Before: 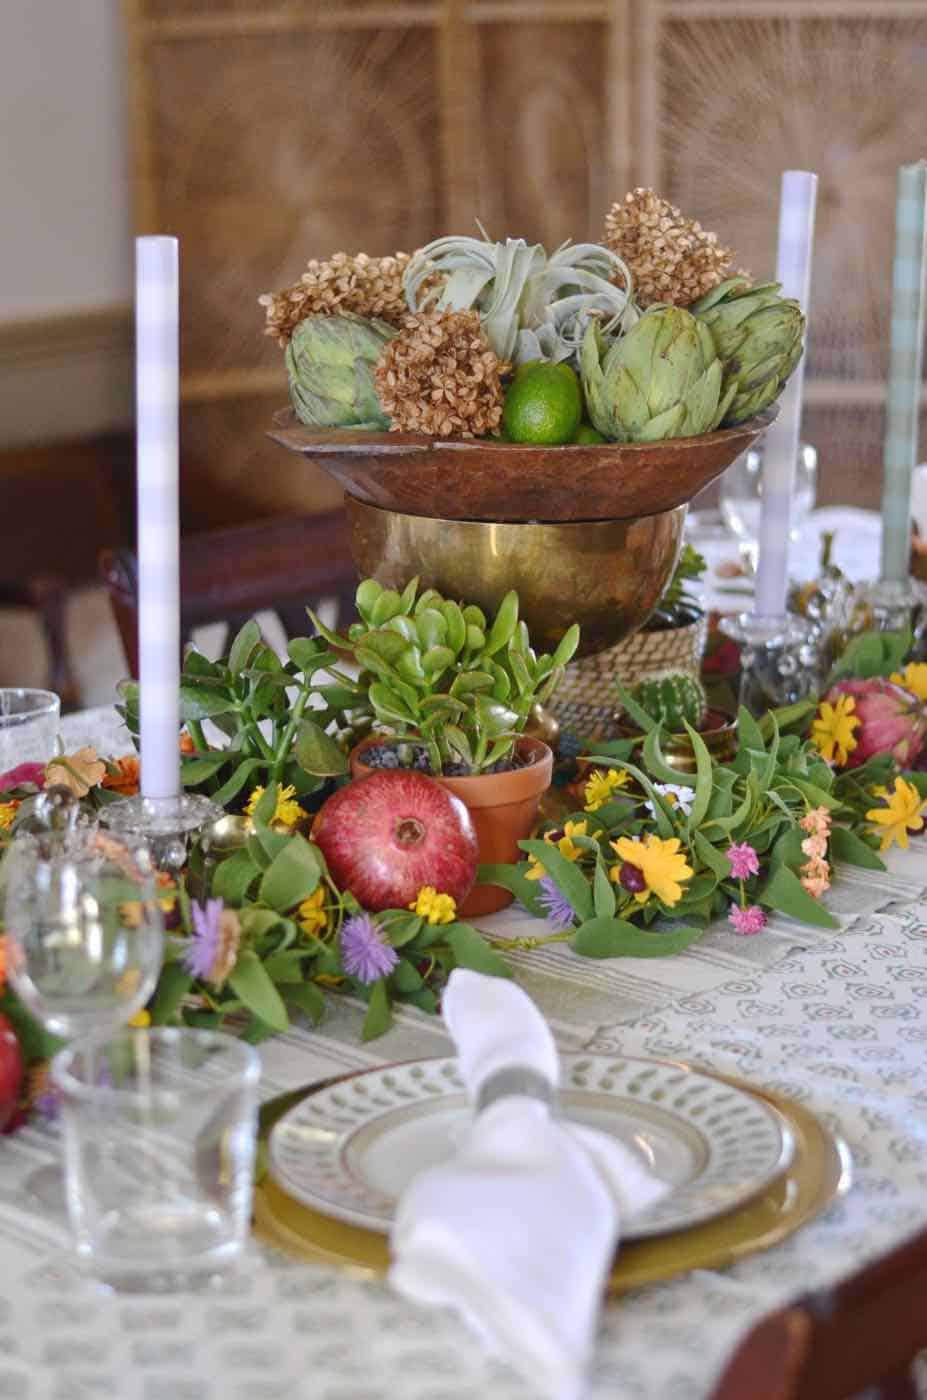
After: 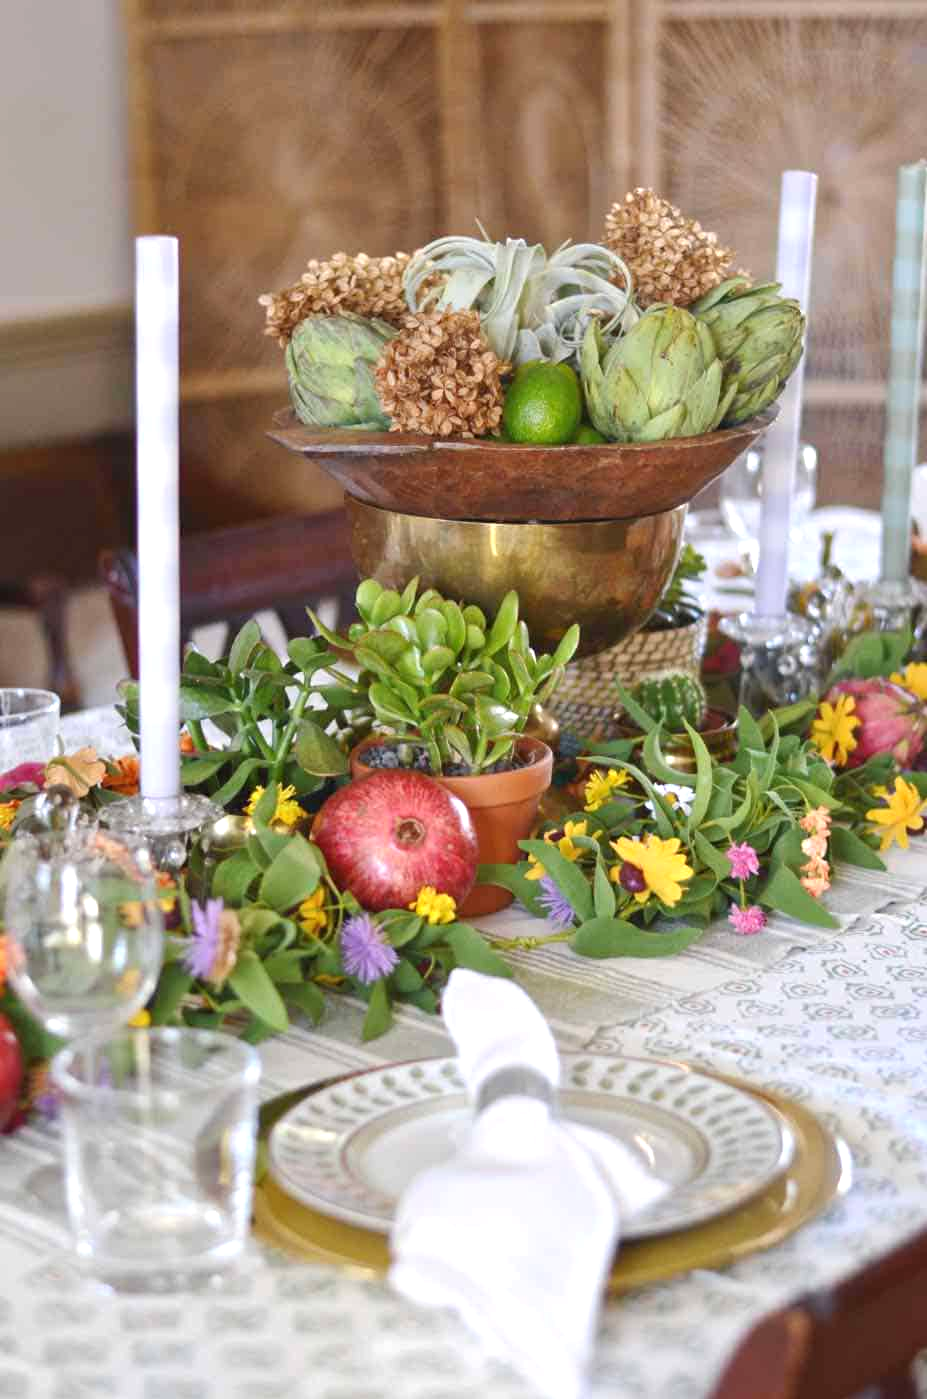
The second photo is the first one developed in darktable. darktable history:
exposure: exposure 0.508 EV, compensate exposure bias true, compensate highlight preservation false
crop: bottom 0.057%
